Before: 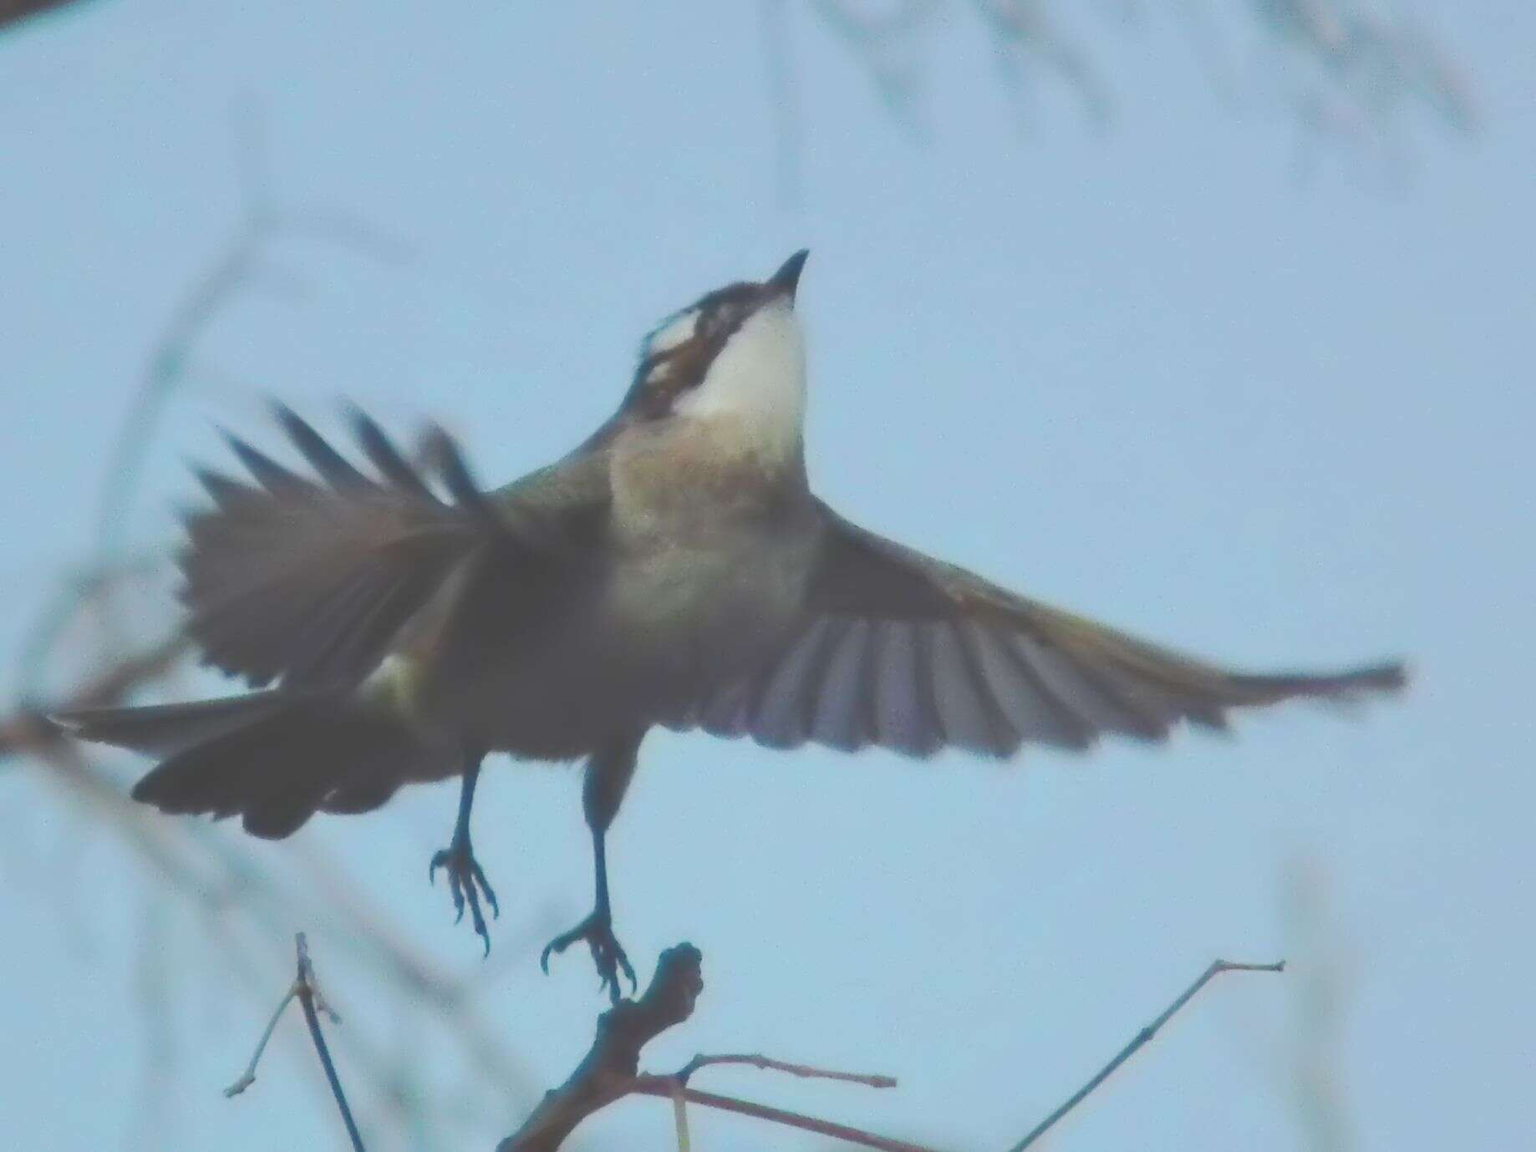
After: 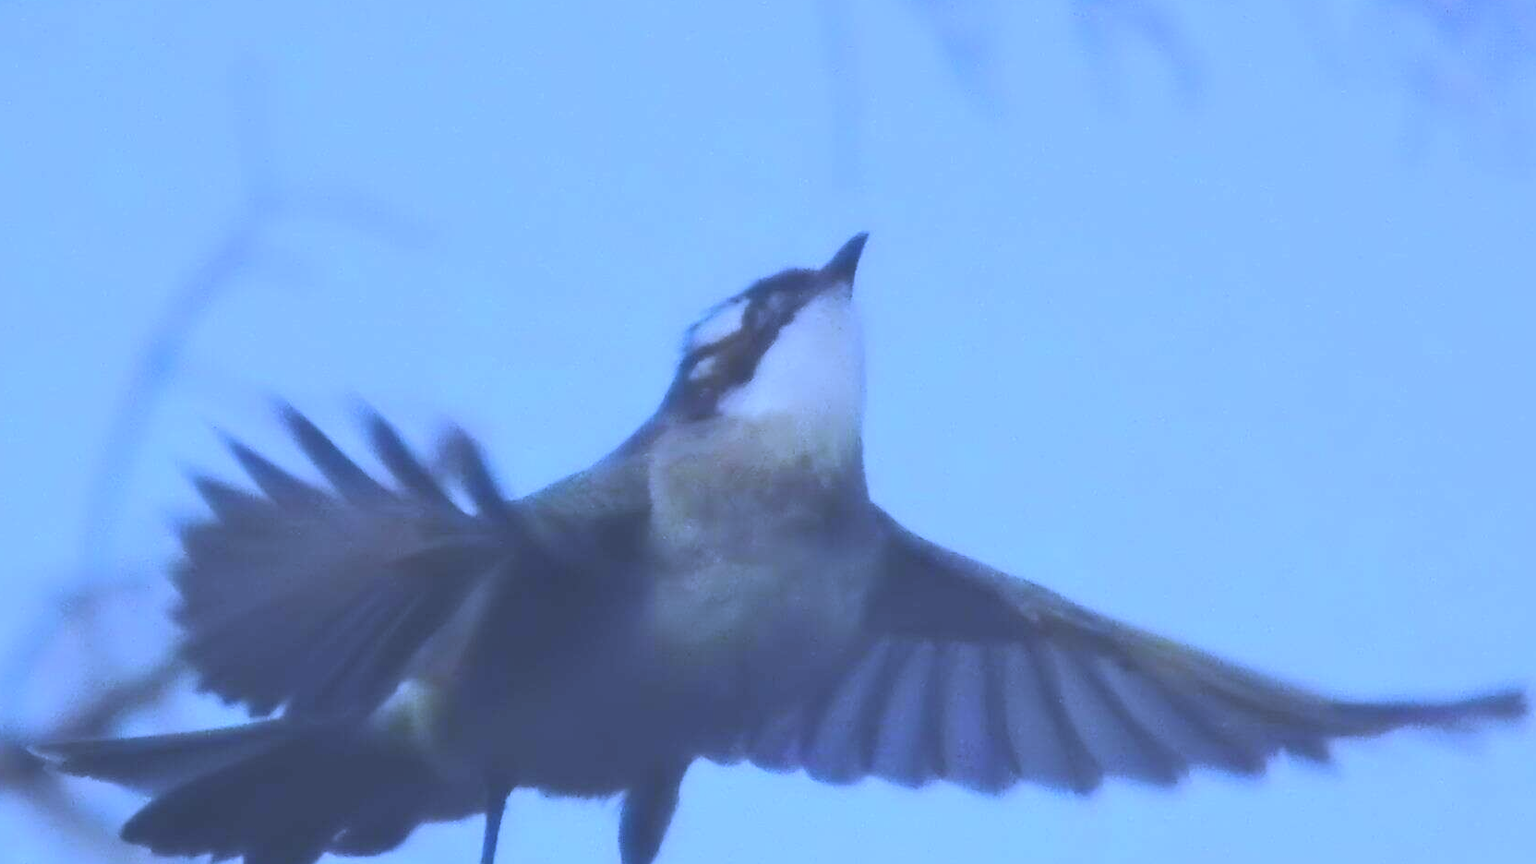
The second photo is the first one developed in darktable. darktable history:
crop: left 1.509%, top 3.452%, right 7.696%, bottom 28.452%
white balance: red 0.766, blue 1.537
color calibration: x 0.329, y 0.345, temperature 5633 K
